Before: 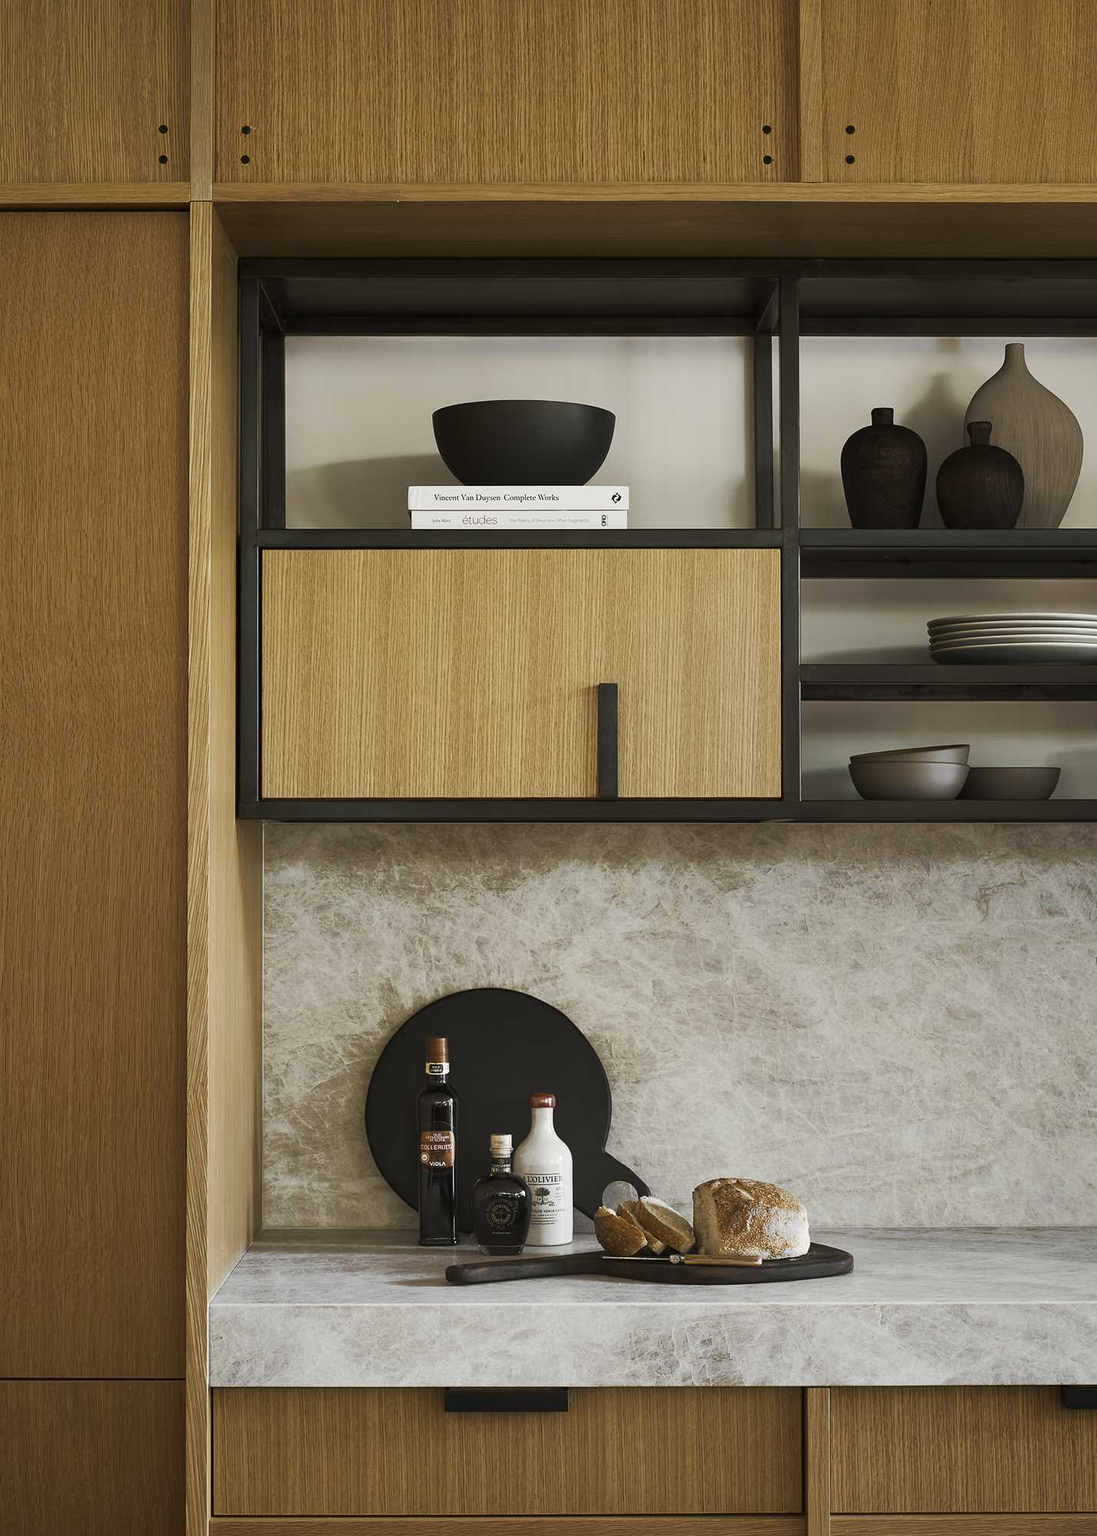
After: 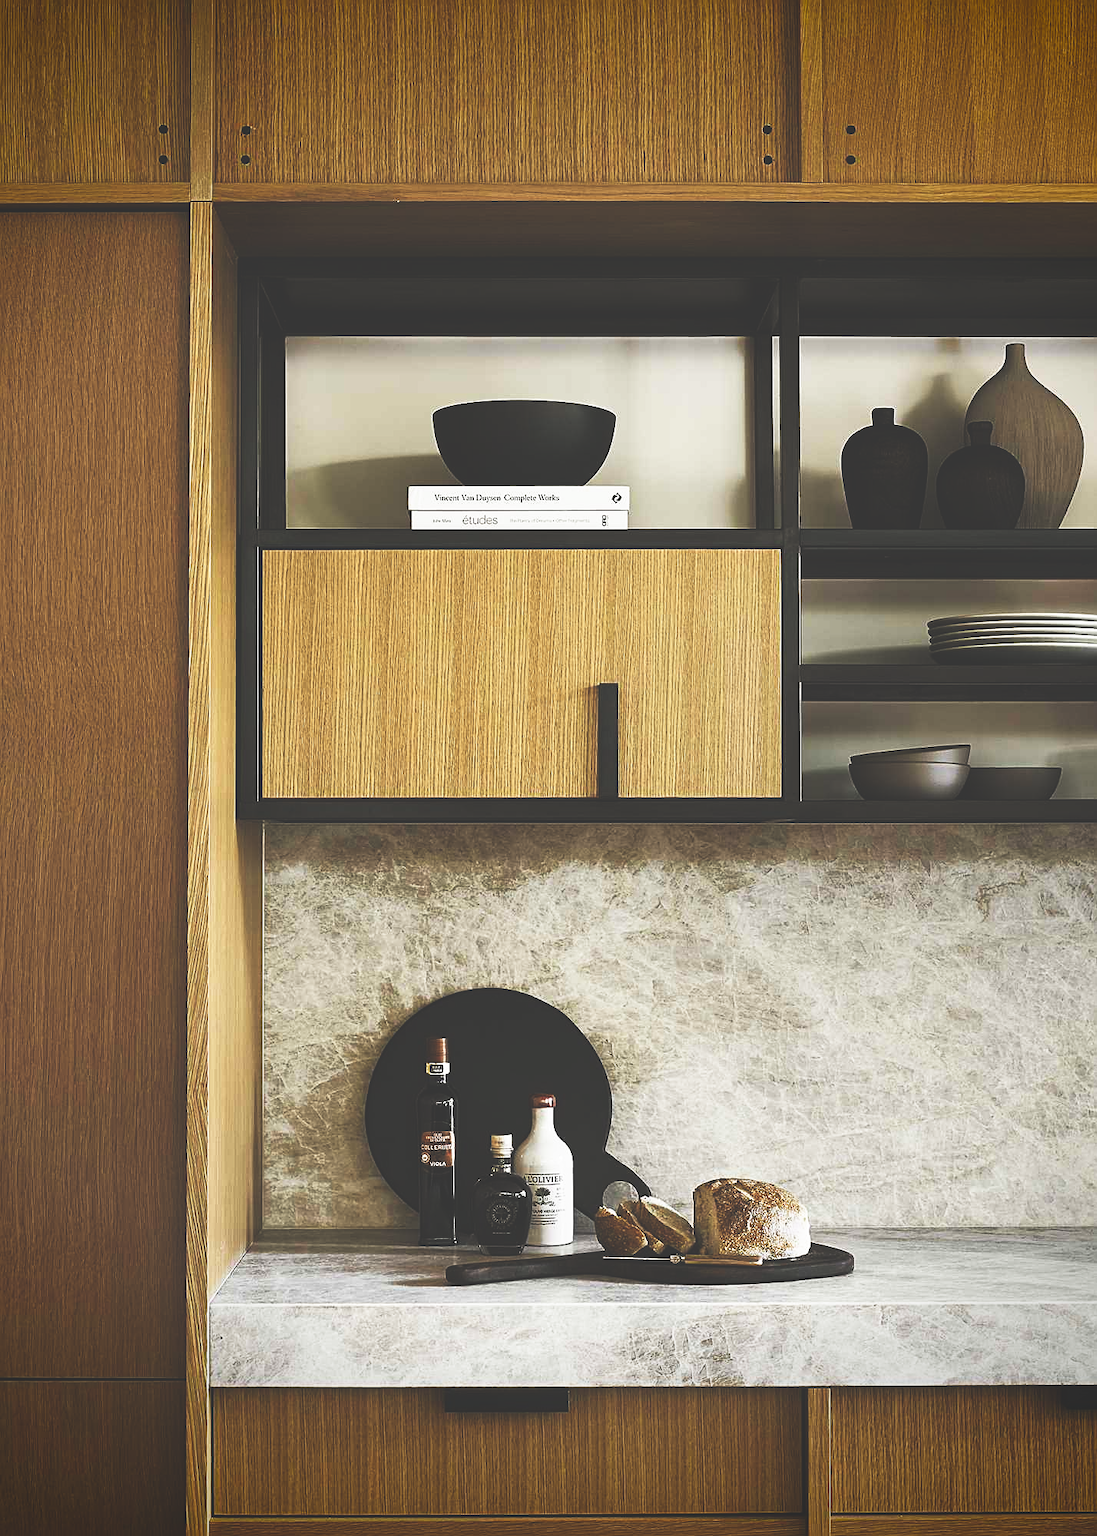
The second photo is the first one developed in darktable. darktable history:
vignetting: fall-off start 88.53%, fall-off radius 44.2%, saturation 0.376, width/height ratio 1.161
base curve: curves: ch0 [(0, 0.036) (0.007, 0.037) (0.604, 0.887) (1, 1)], preserve colors none
sharpen: on, module defaults
